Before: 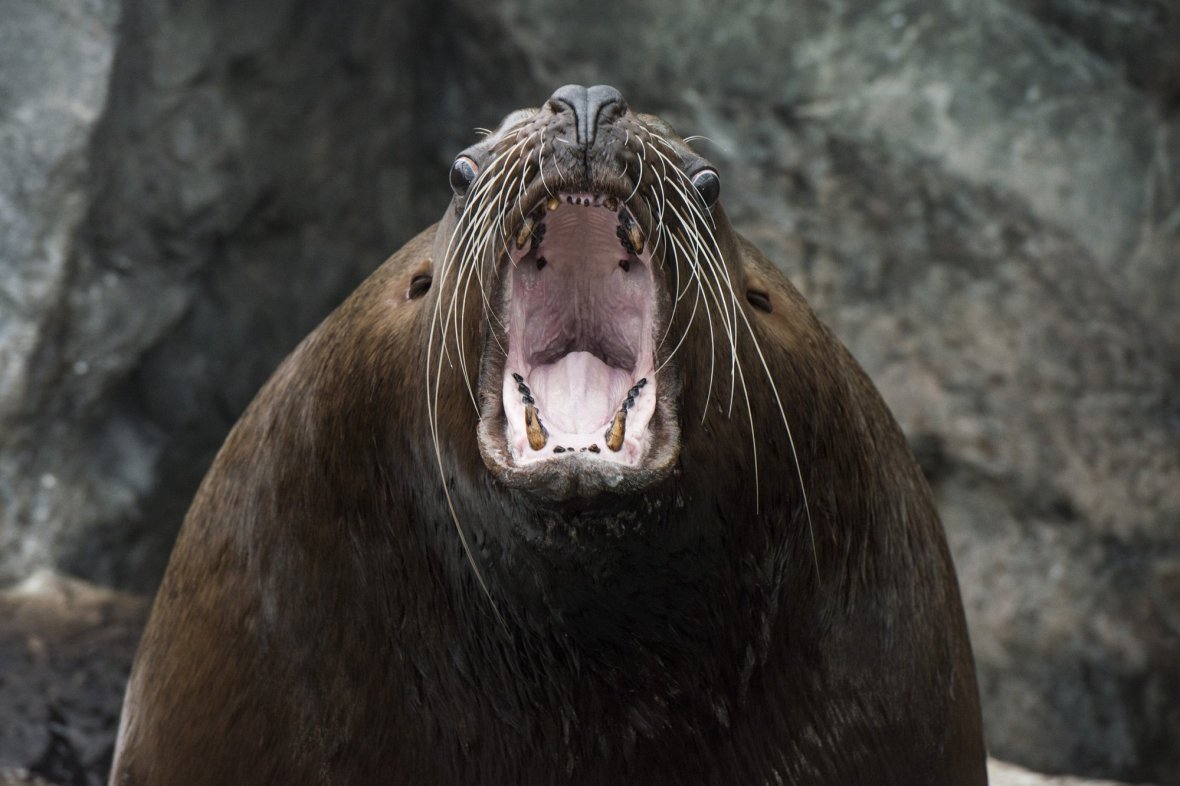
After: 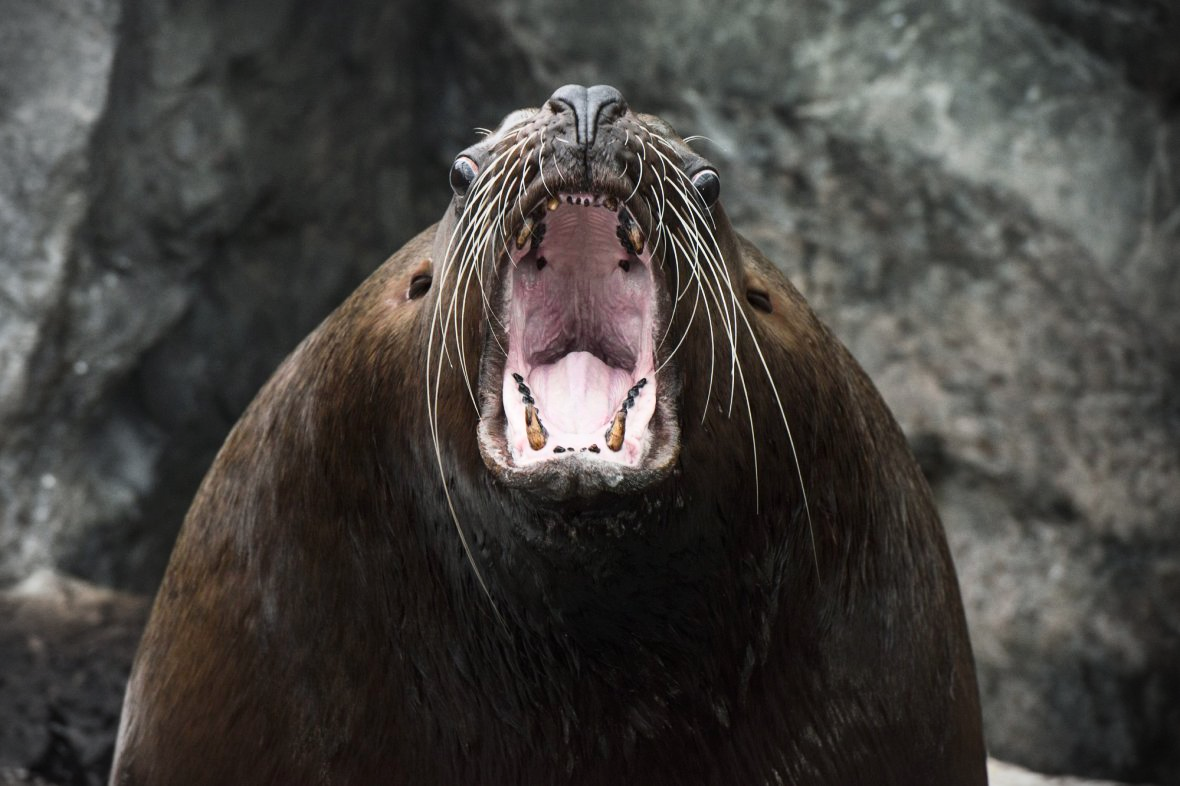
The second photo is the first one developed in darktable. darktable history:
vignetting: fall-off start 88.03%, fall-off radius 24.9%
tone curve: curves: ch0 [(0, 0.003) (0.117, 0.101) (0.257, 0.246) (0.408, 0.432) (0.632, 0.716) (0.795, 0.884) (1, 1)]; ch1 [(0, 0) (0.227, 0.197) (0.405, 0.421) (0.501, 0.501) (0.522, 0.526) (0.546, 0.564) (0.589, 0.602) (0.696, 0.761) (0.976, 0.992)]; ch2 [(0, 0) (0.208, 0.176) (0.377, 0.38) (0.5, 0.5) (0.537, 0.534) (0.571, 0.577) (0.627, 0.64) (0.698, 0.76) (1, 1)], color space Lab, independent channels, preserve colors none
